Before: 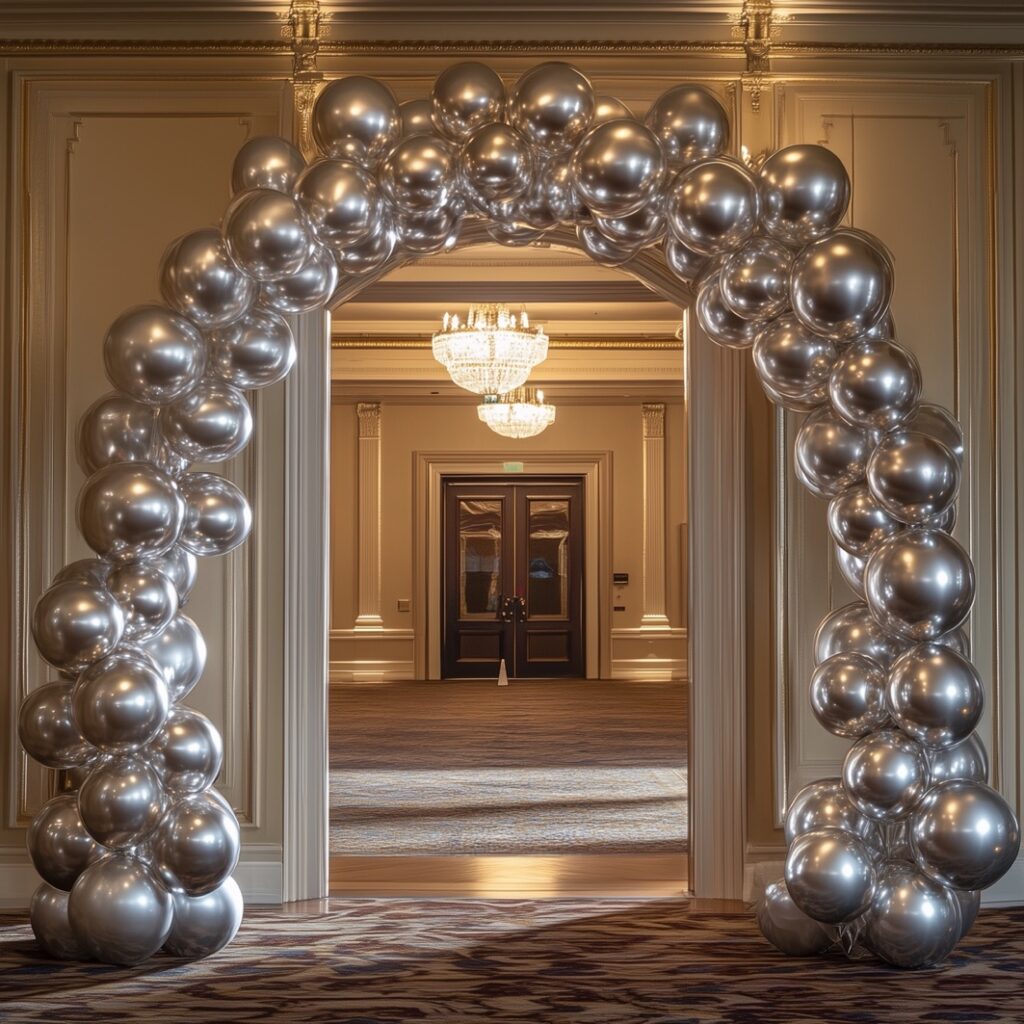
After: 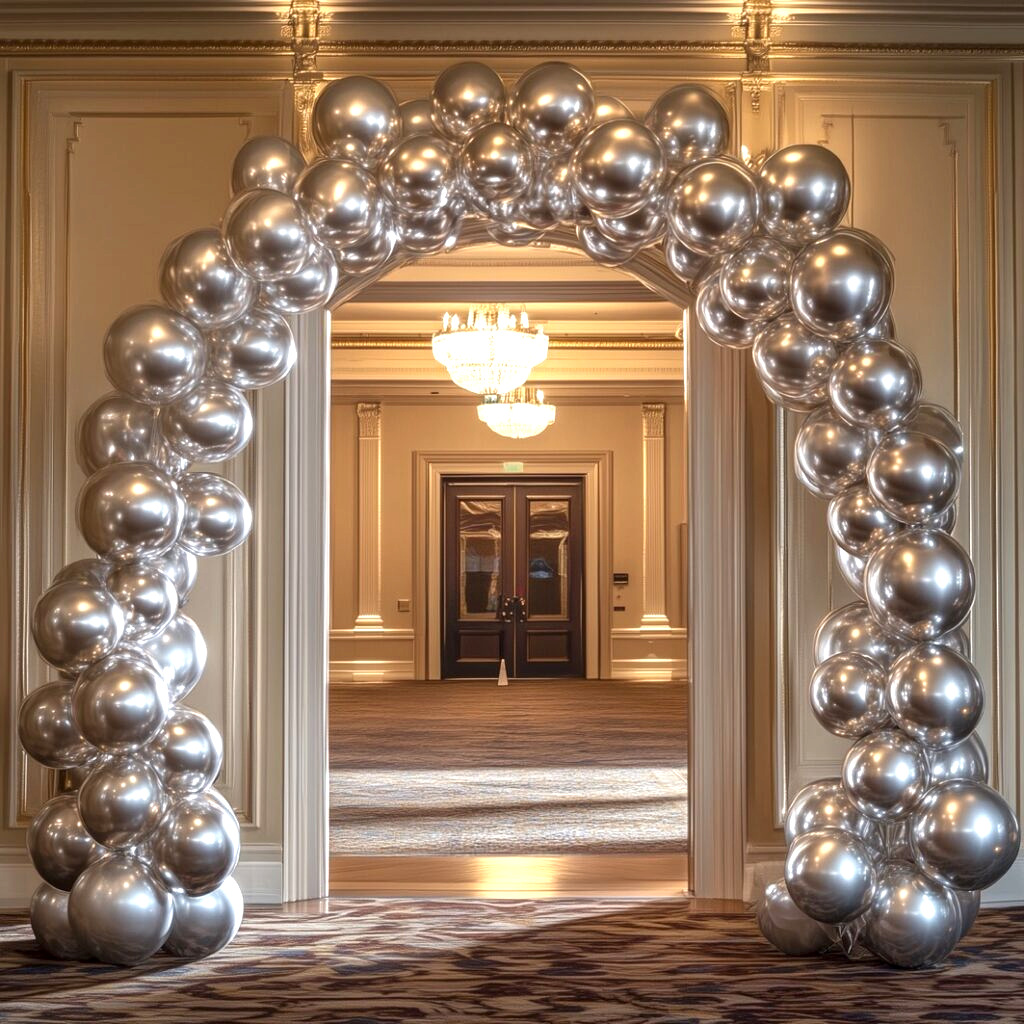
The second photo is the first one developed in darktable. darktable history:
local contrast: highlights 100%, shadows 100%, detail 120%, midtone range 0.2
exposure: black level correction 0, exposure 0.7 EV, compensate exposure bias true, compensate highlight preservation false
